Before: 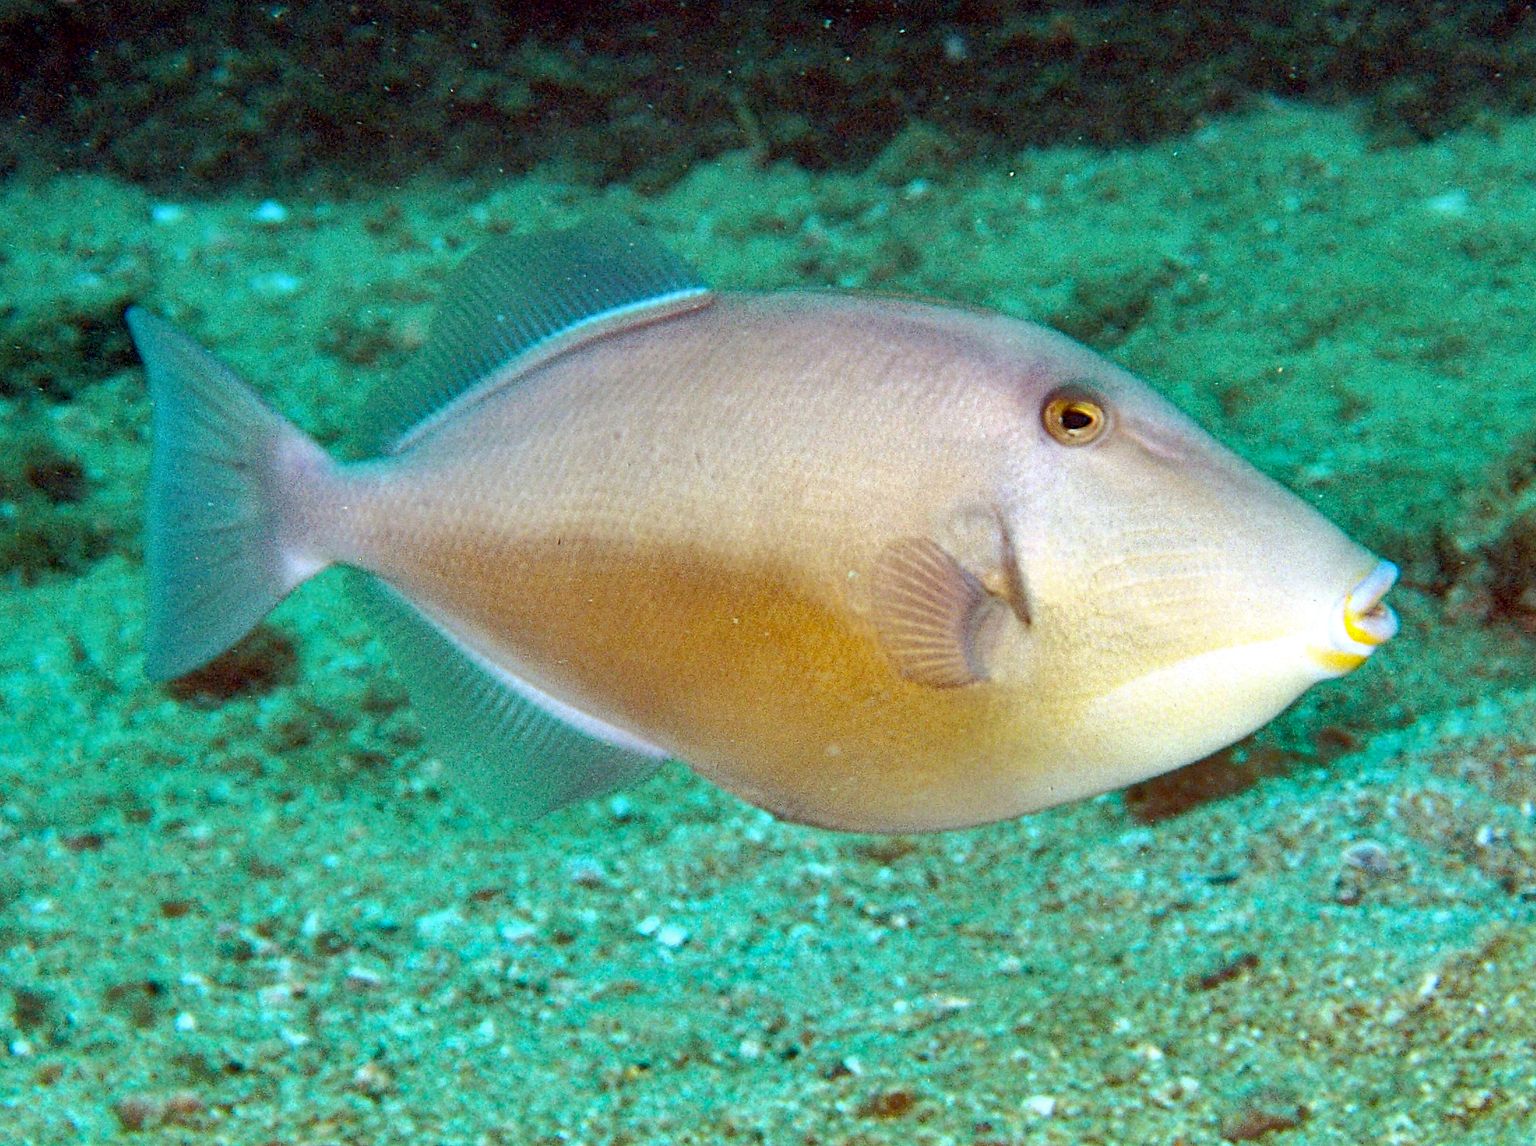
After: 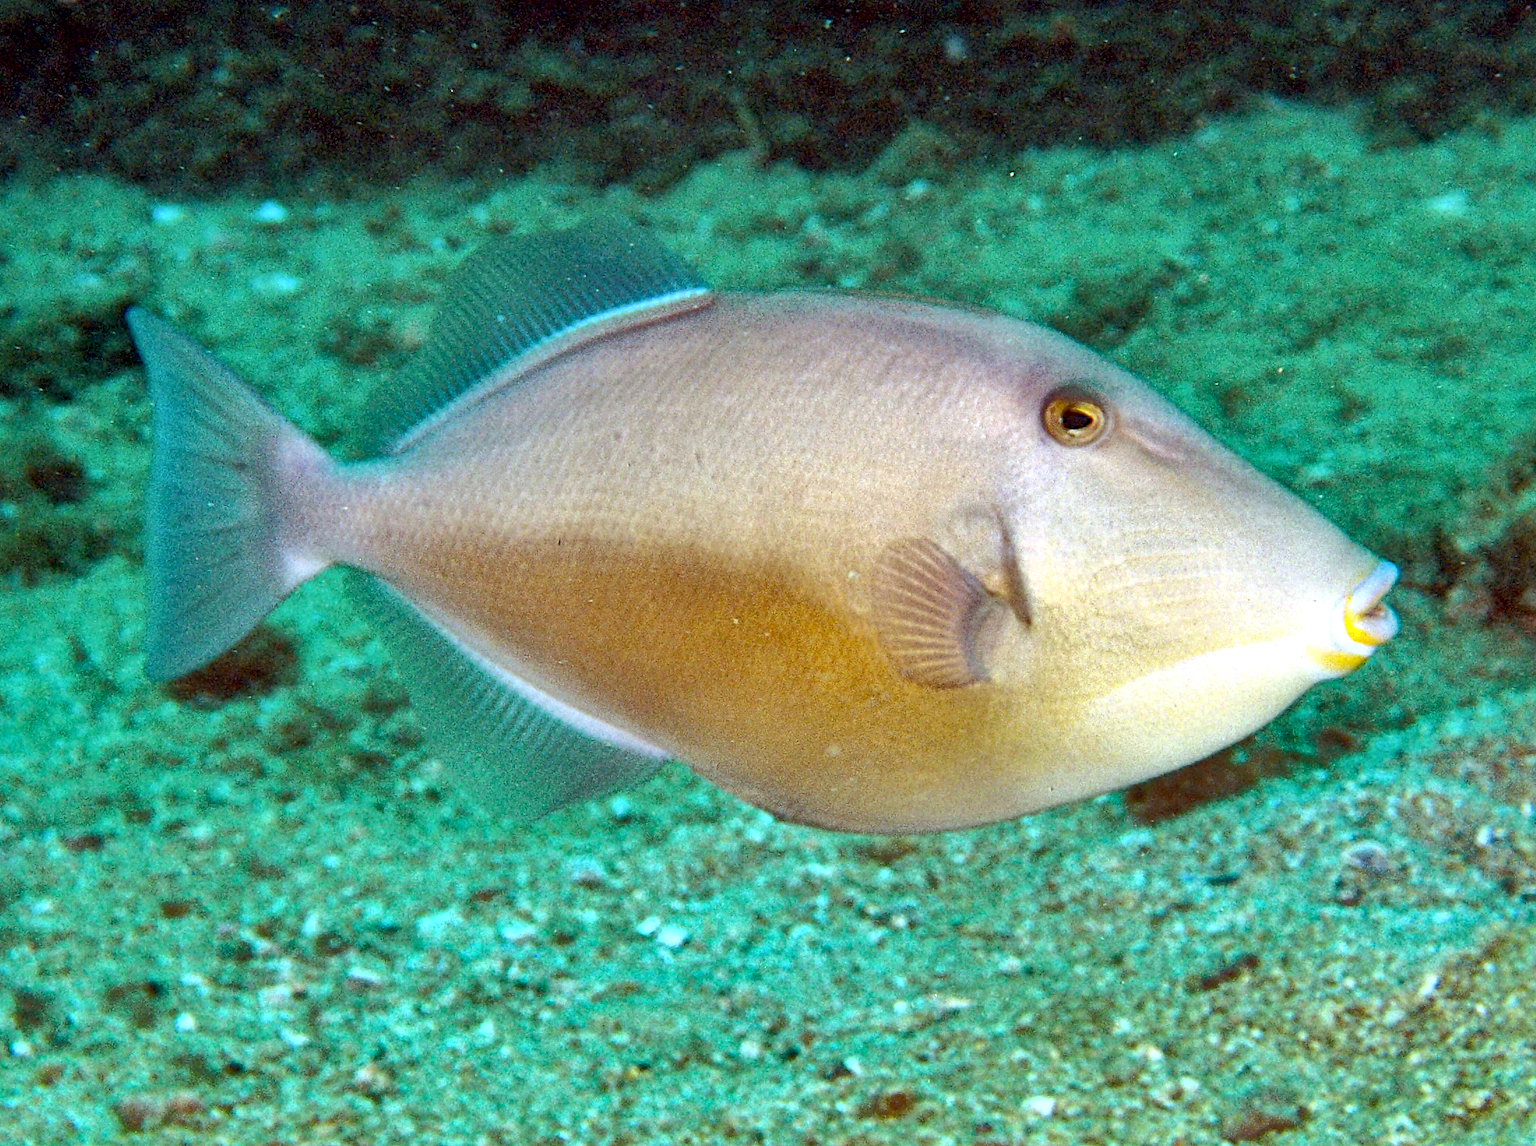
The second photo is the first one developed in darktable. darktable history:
local contrast: mode bilateral grid, contrast 20, coarseness 50, detail 128%, midtone range 0.2
tone equalizer: mask exposure compensation -0.507 EV
